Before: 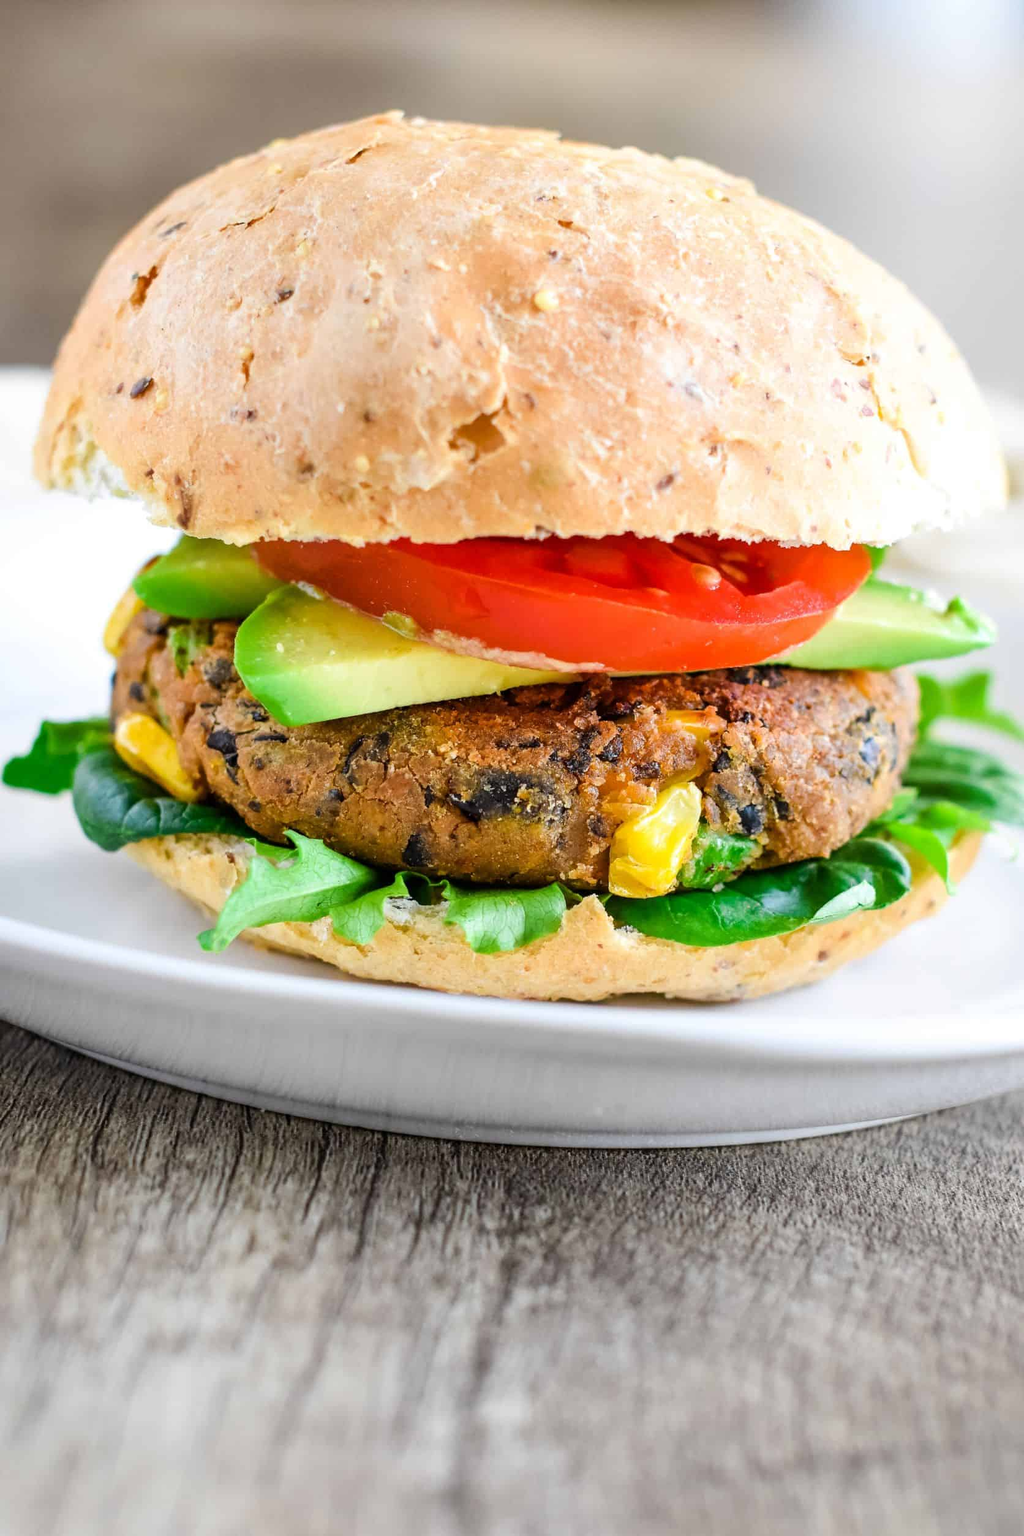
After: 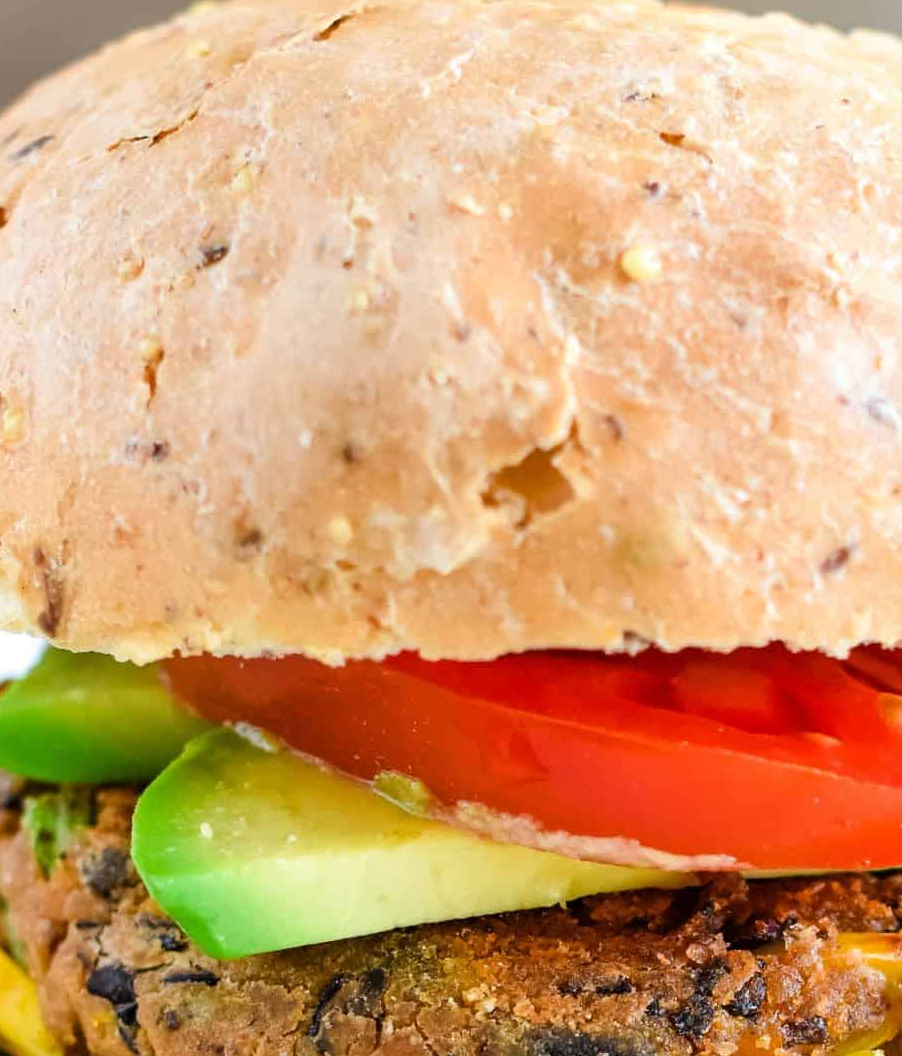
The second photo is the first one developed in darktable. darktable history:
crop: left 15.044%, top 9.066%, right 30.972%, bottom 48.797%
